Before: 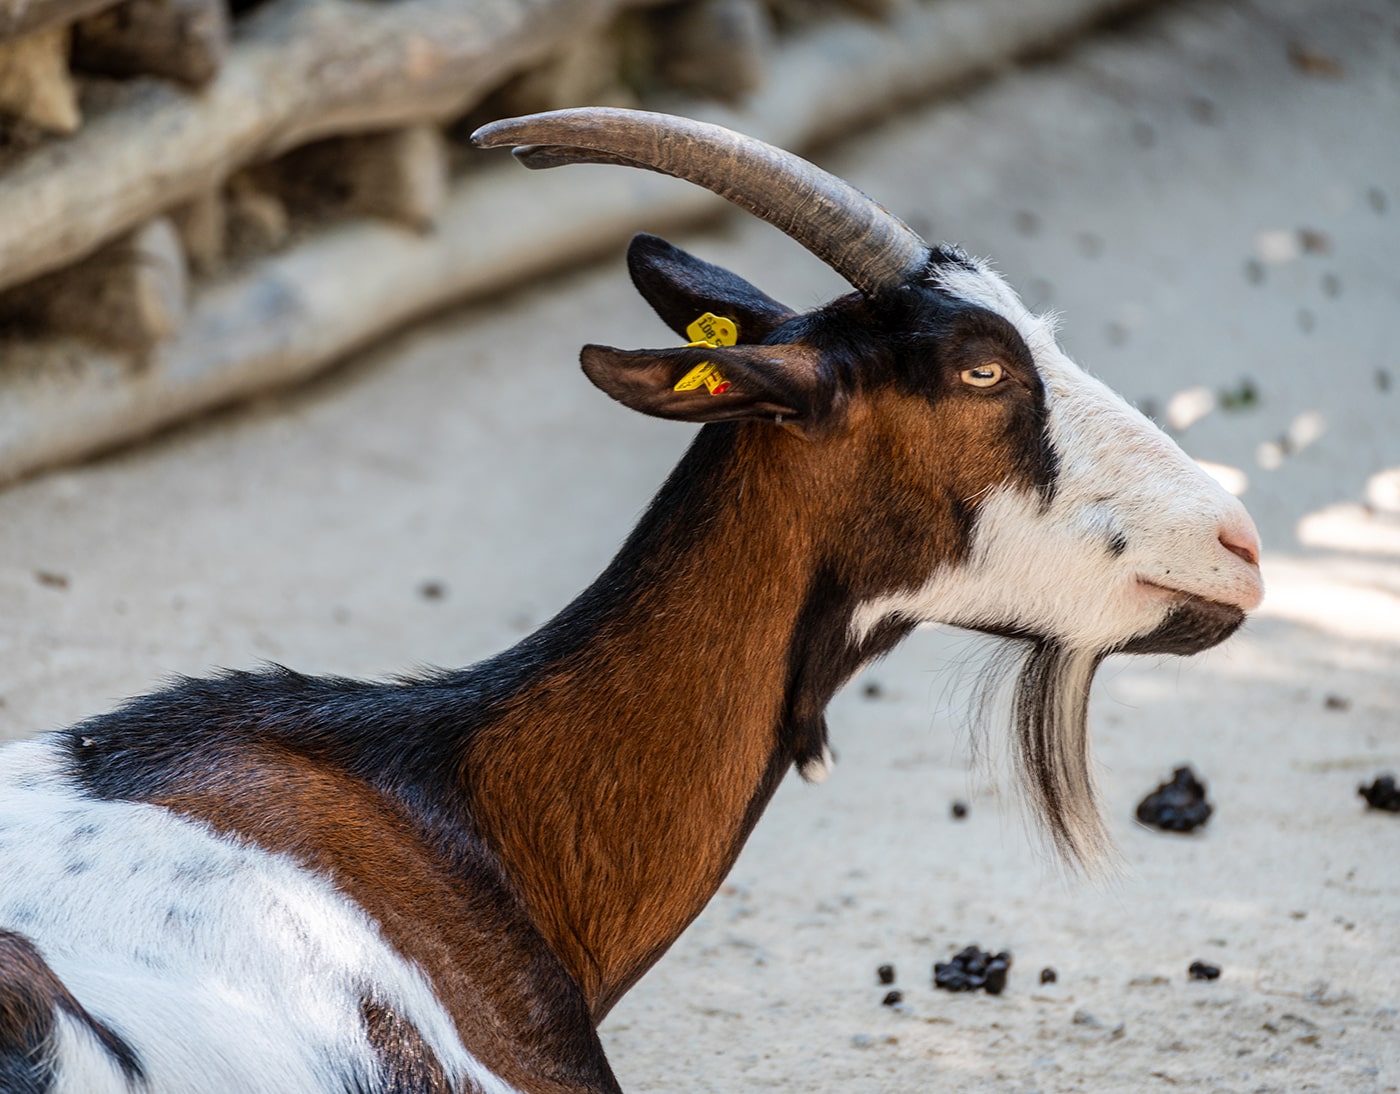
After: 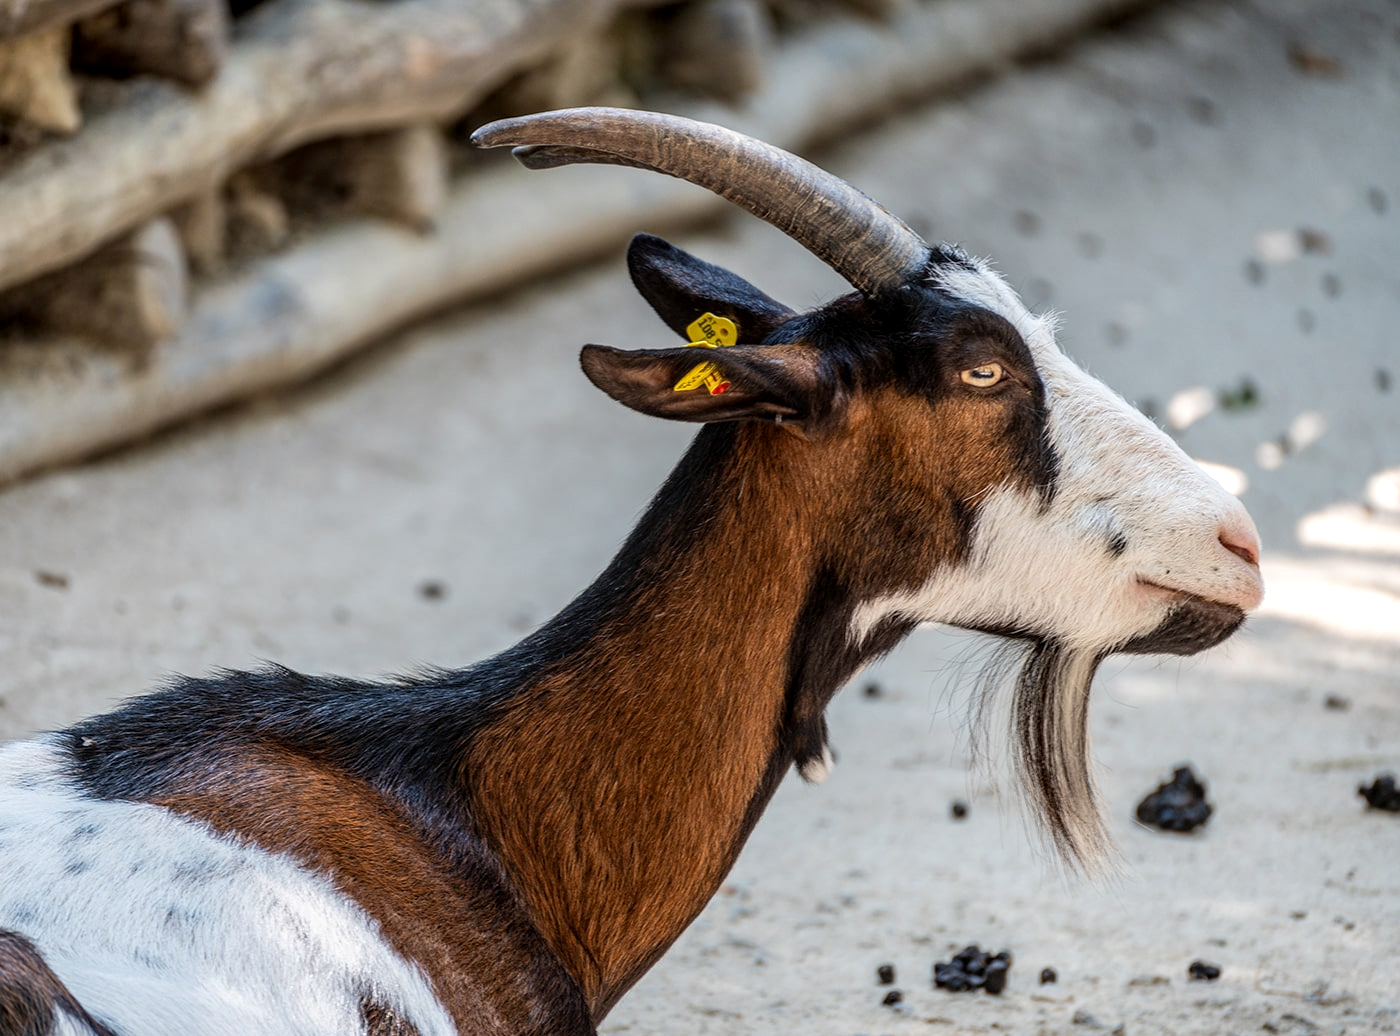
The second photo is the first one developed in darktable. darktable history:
crop and rotate: top 0.01%, bottom 5.28%
local contrast: on, module defaults
